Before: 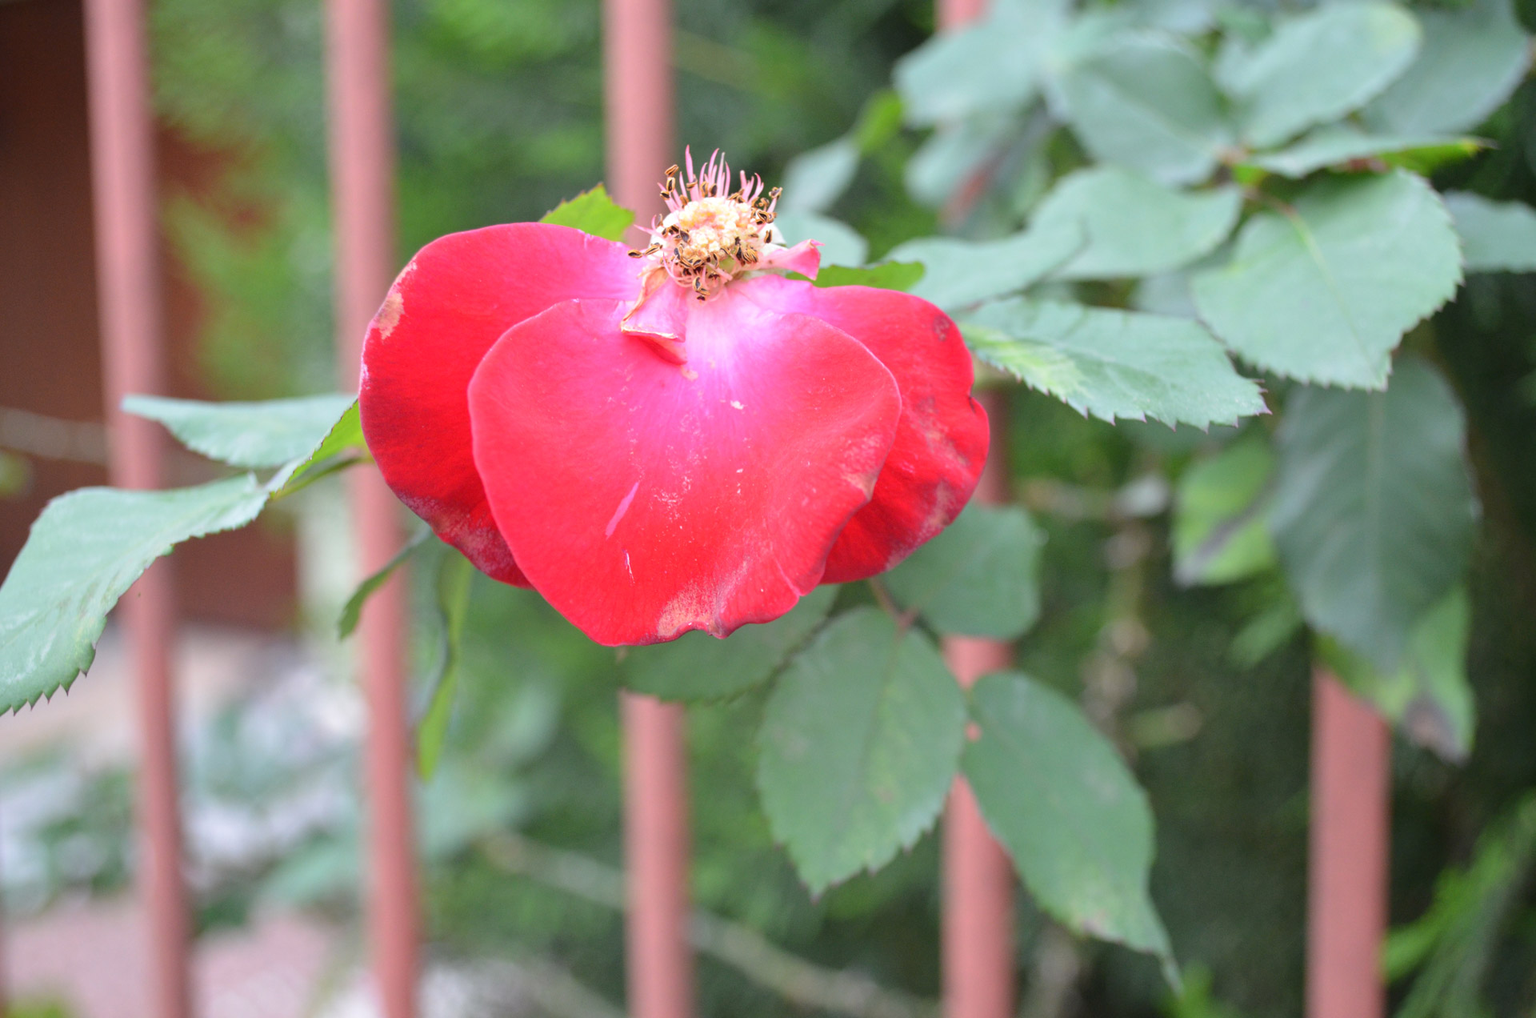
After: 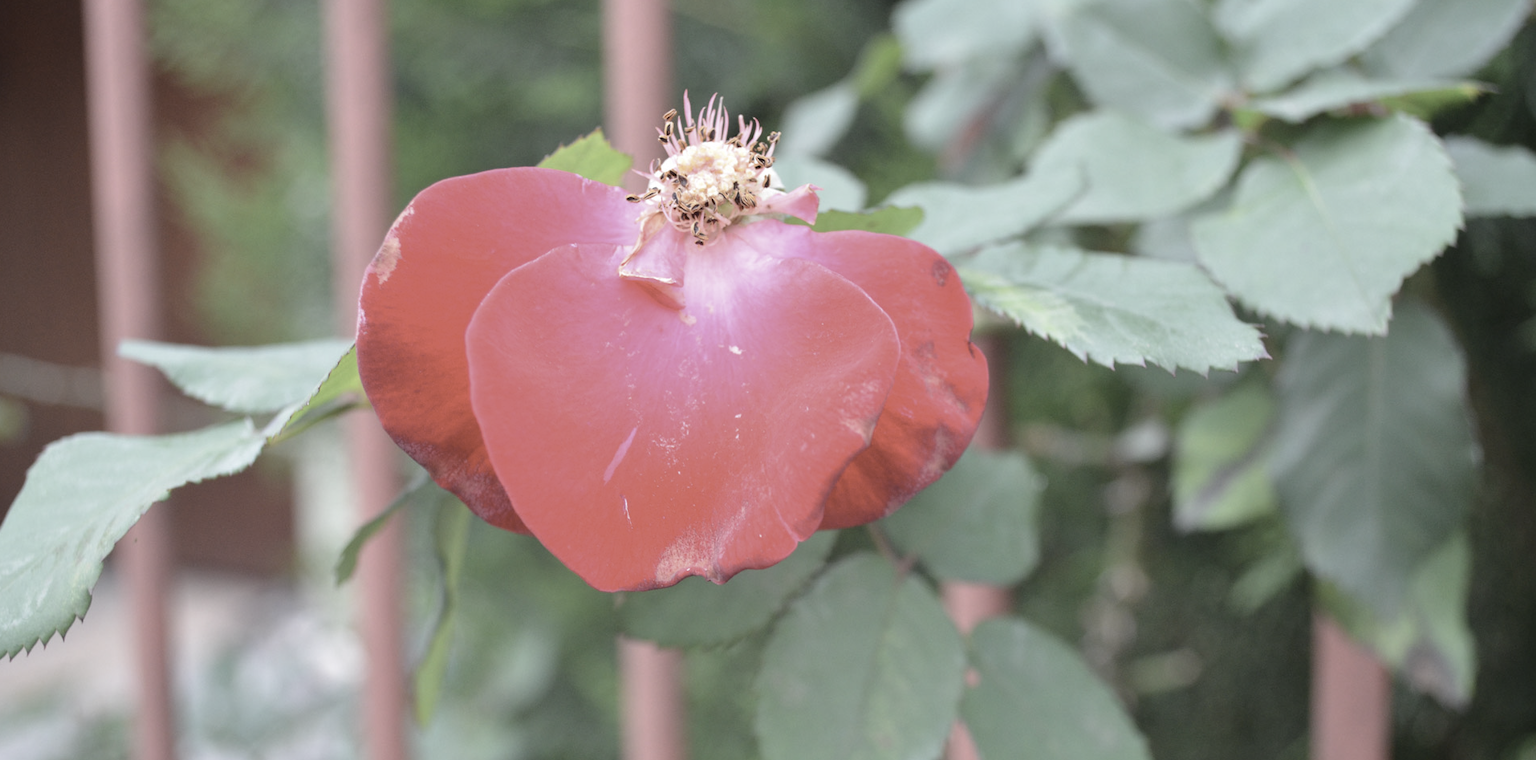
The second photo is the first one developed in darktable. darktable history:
crop: left 0.286%, top 5.539%, bottom 19.916%
color correction: highlights b* -0.014, saturation 0.477
